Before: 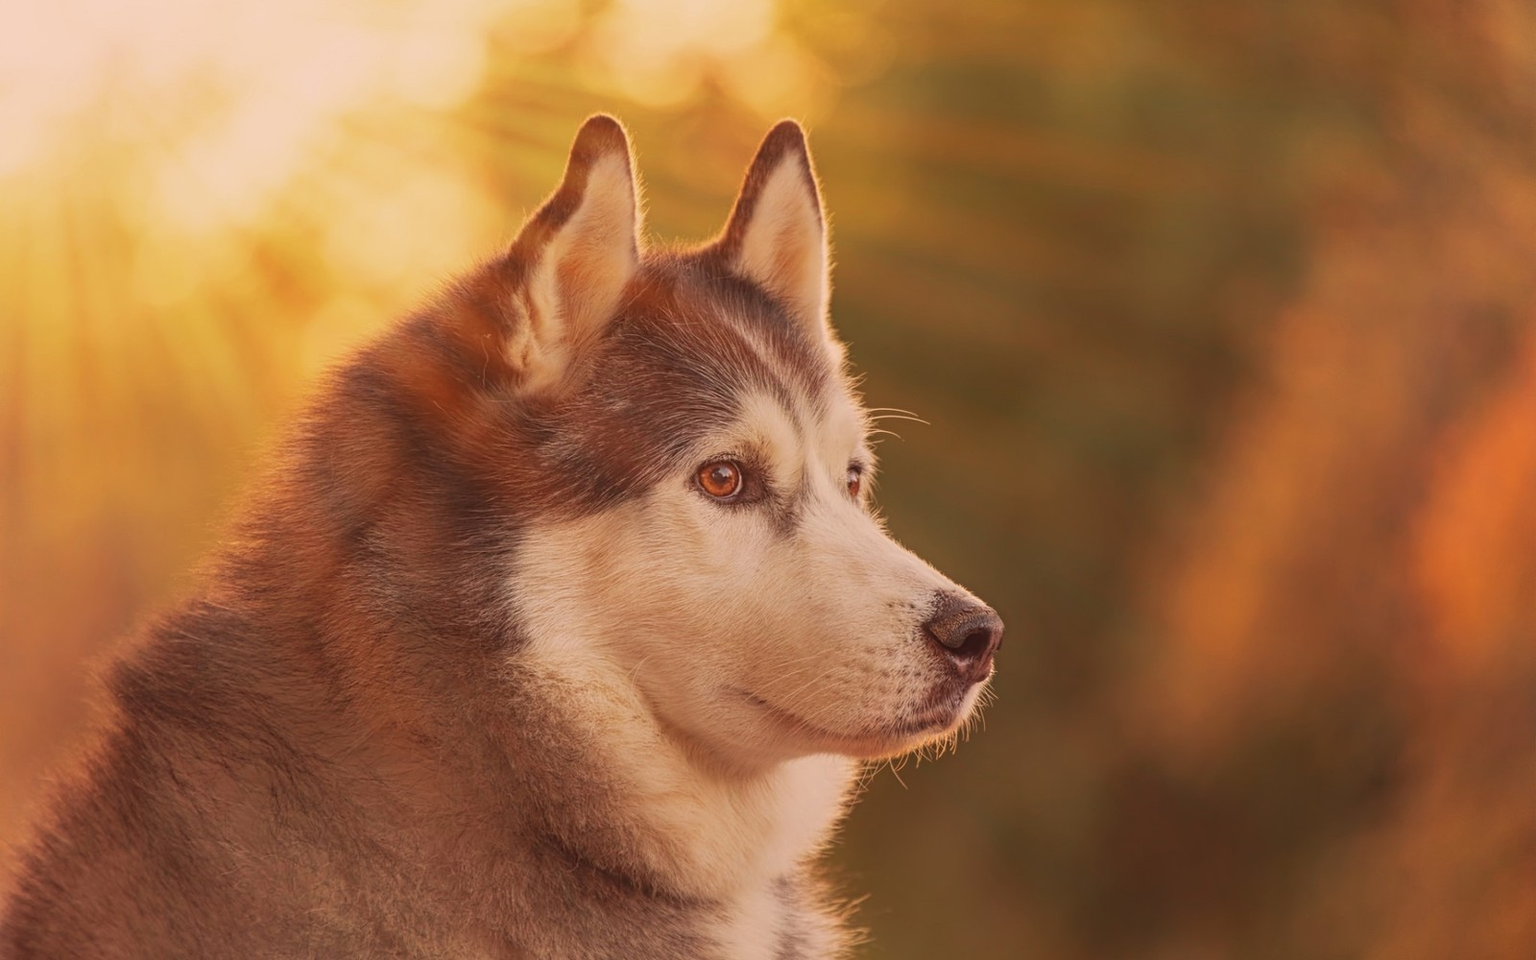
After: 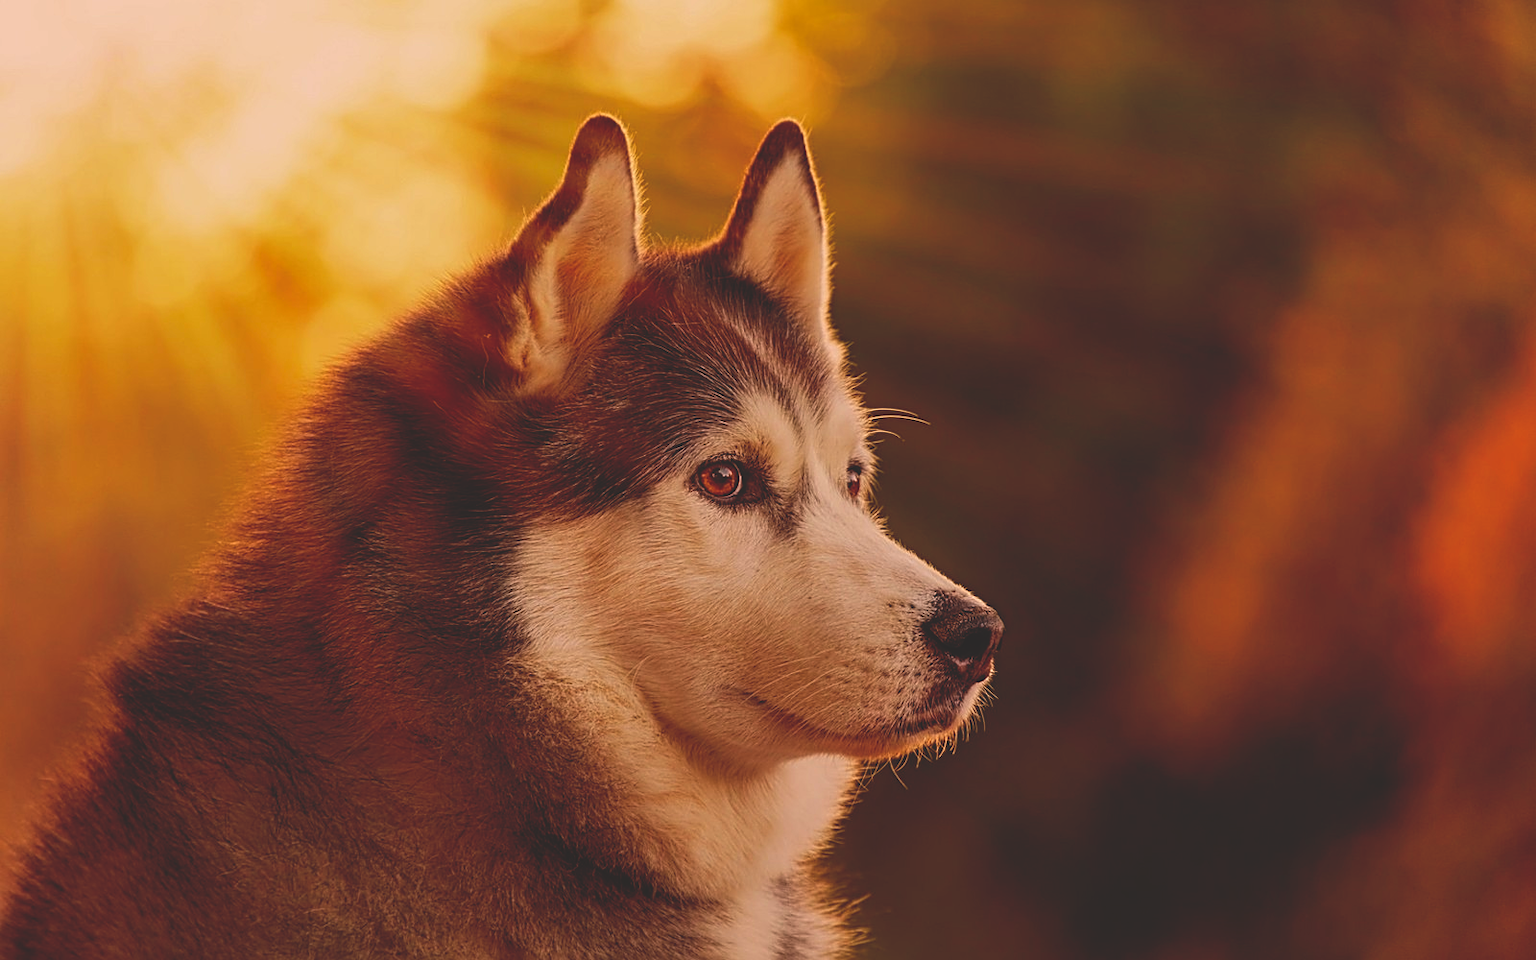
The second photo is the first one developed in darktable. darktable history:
base curve: curves: ch0 [(0, 0.02) (0.083, 0.036) (1, 1)], preserve colors none
sharpen: amount 0.49
